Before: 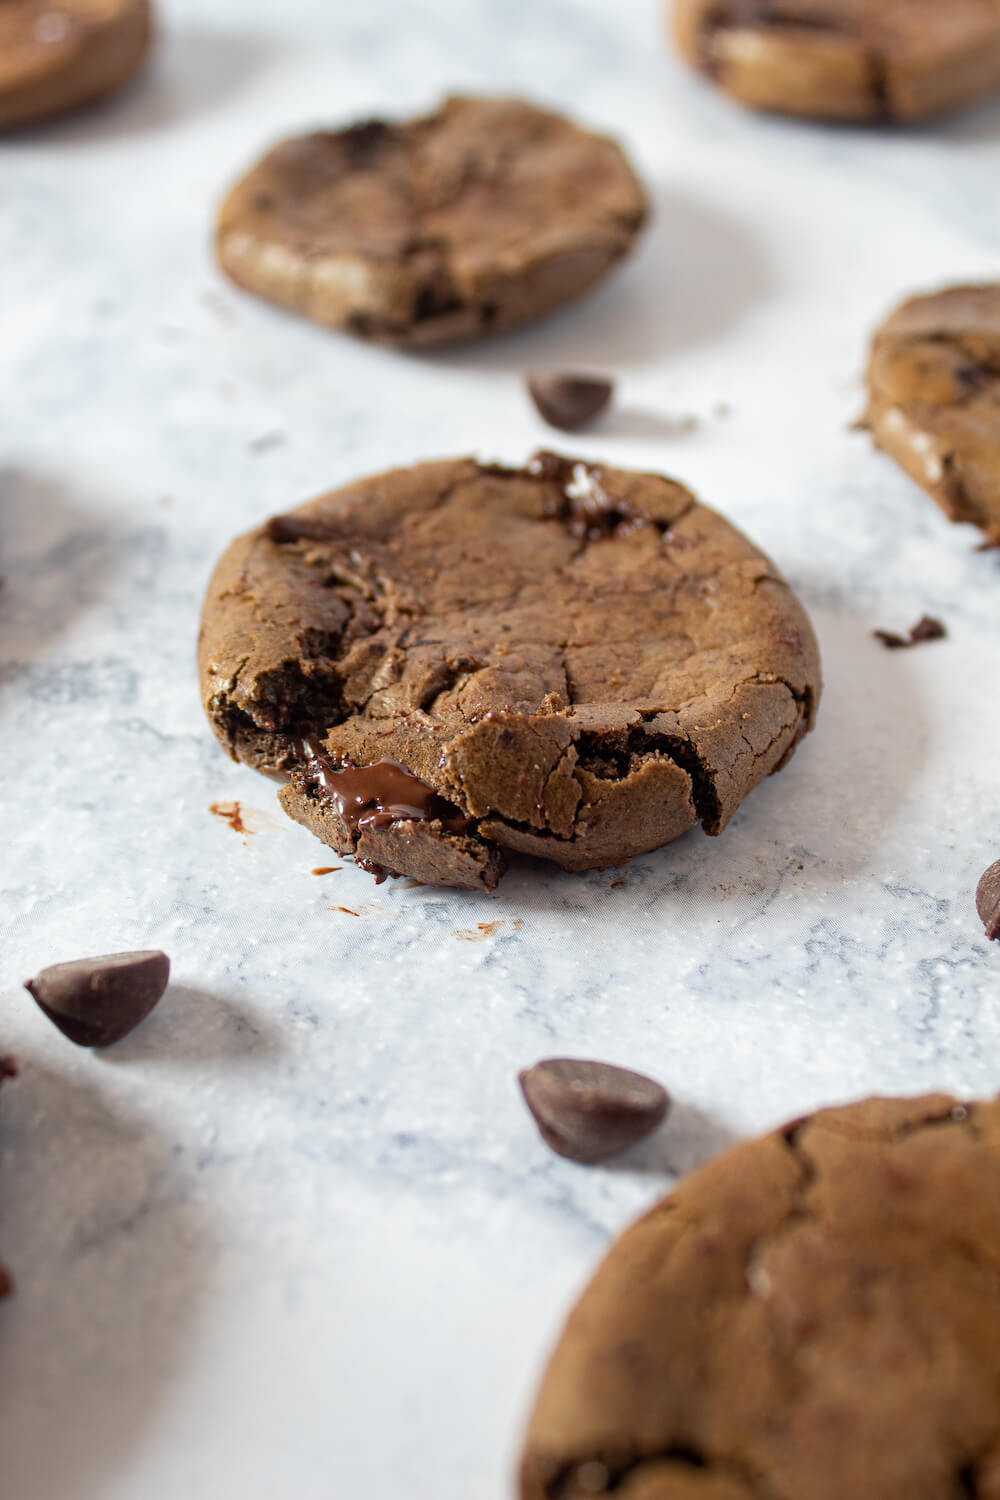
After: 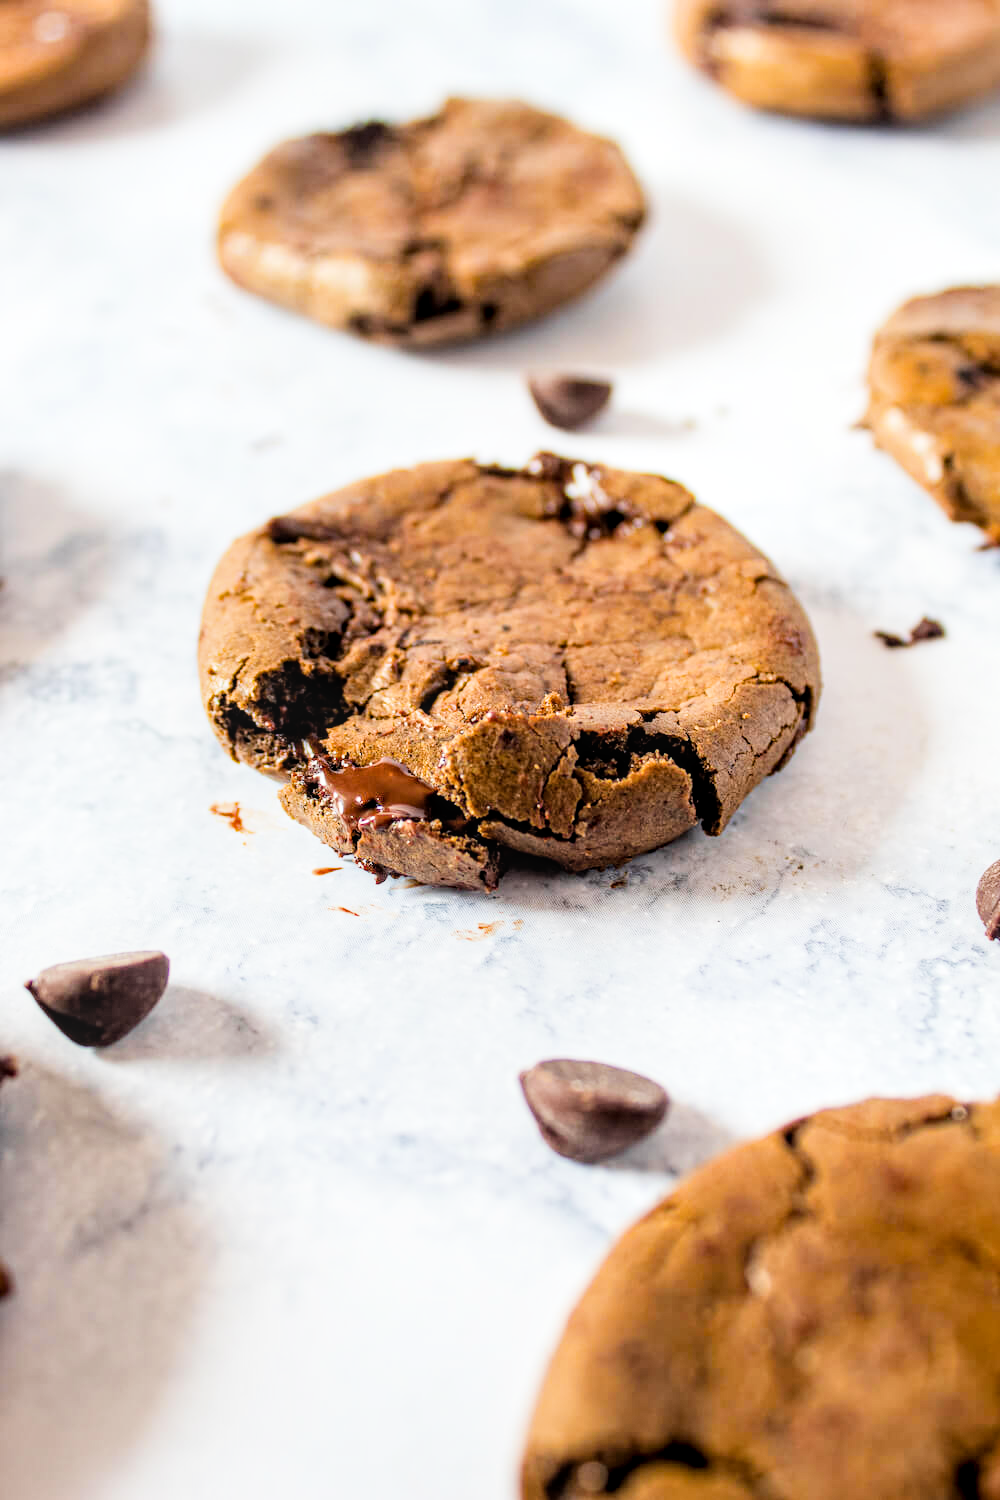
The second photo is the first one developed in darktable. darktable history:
local contrast: on, module defaults
color balance rgb: perceptual saturation grading › global saturation 20%, global vibrance 20%
filmic rgb: black relative exposure -5 EV, hardness 2.88, contrast 1.3, highlights saturation mix -30%
exposure: black level correction 0, exposure 1.1 EV, compensate highlight preservation false
